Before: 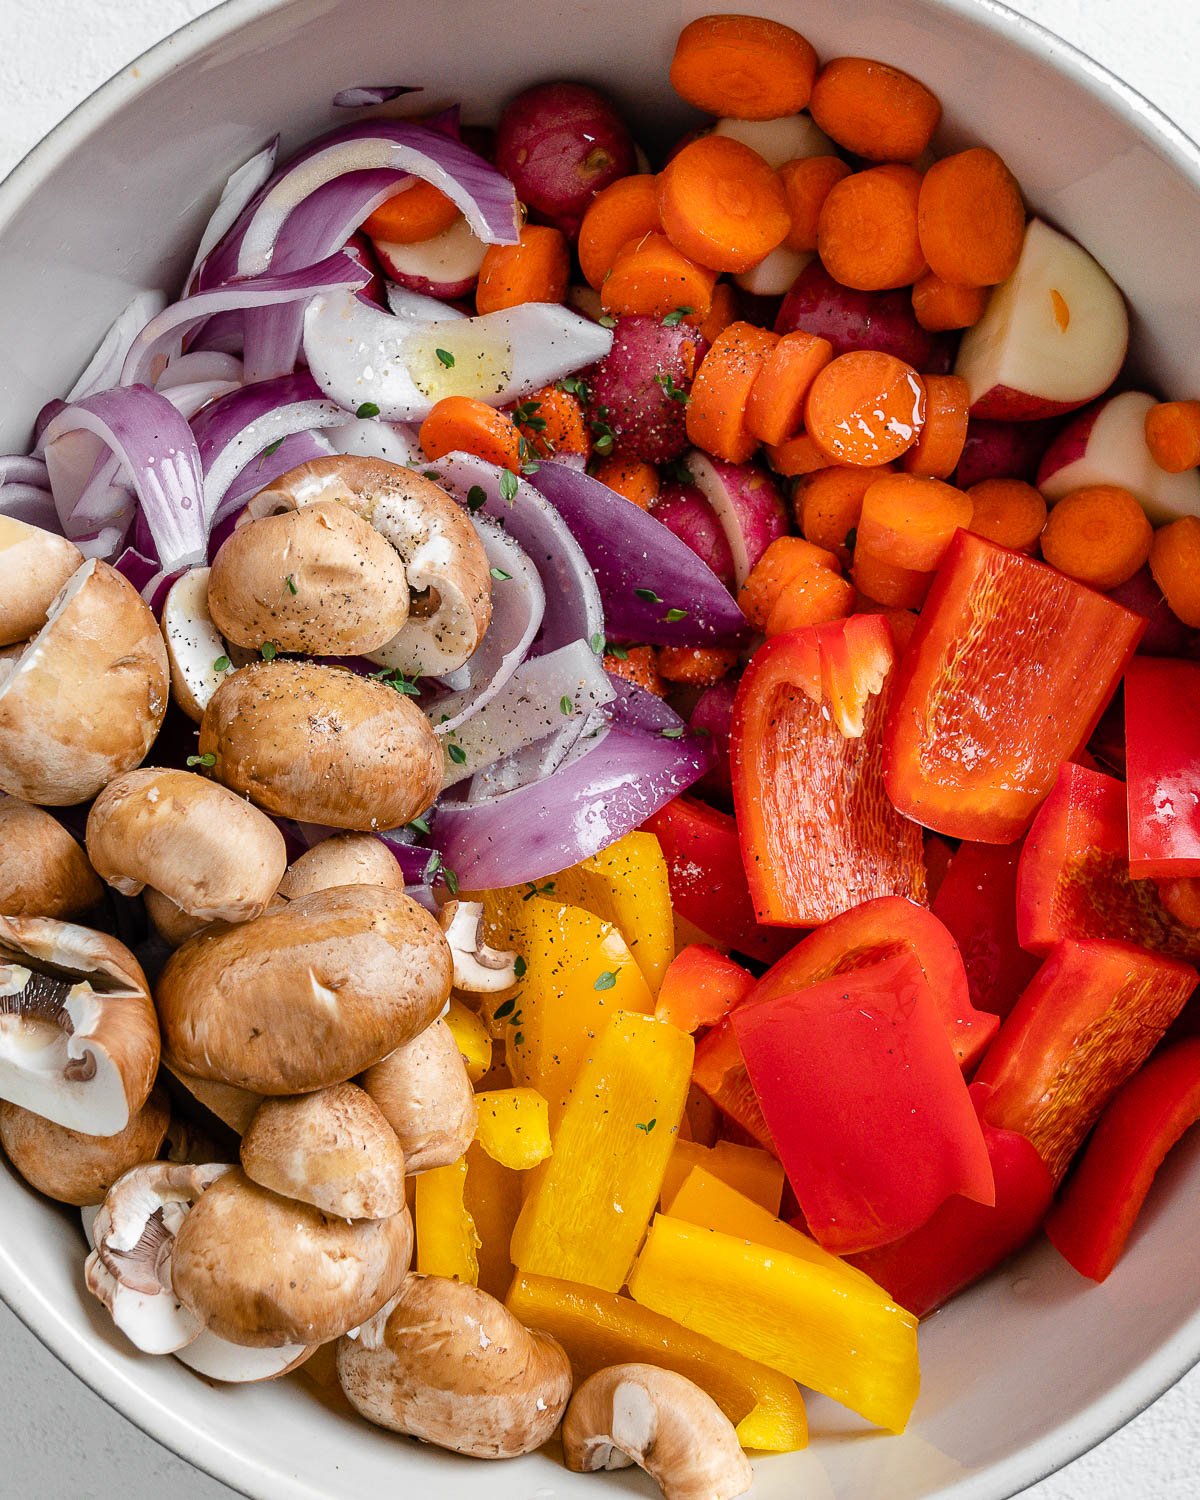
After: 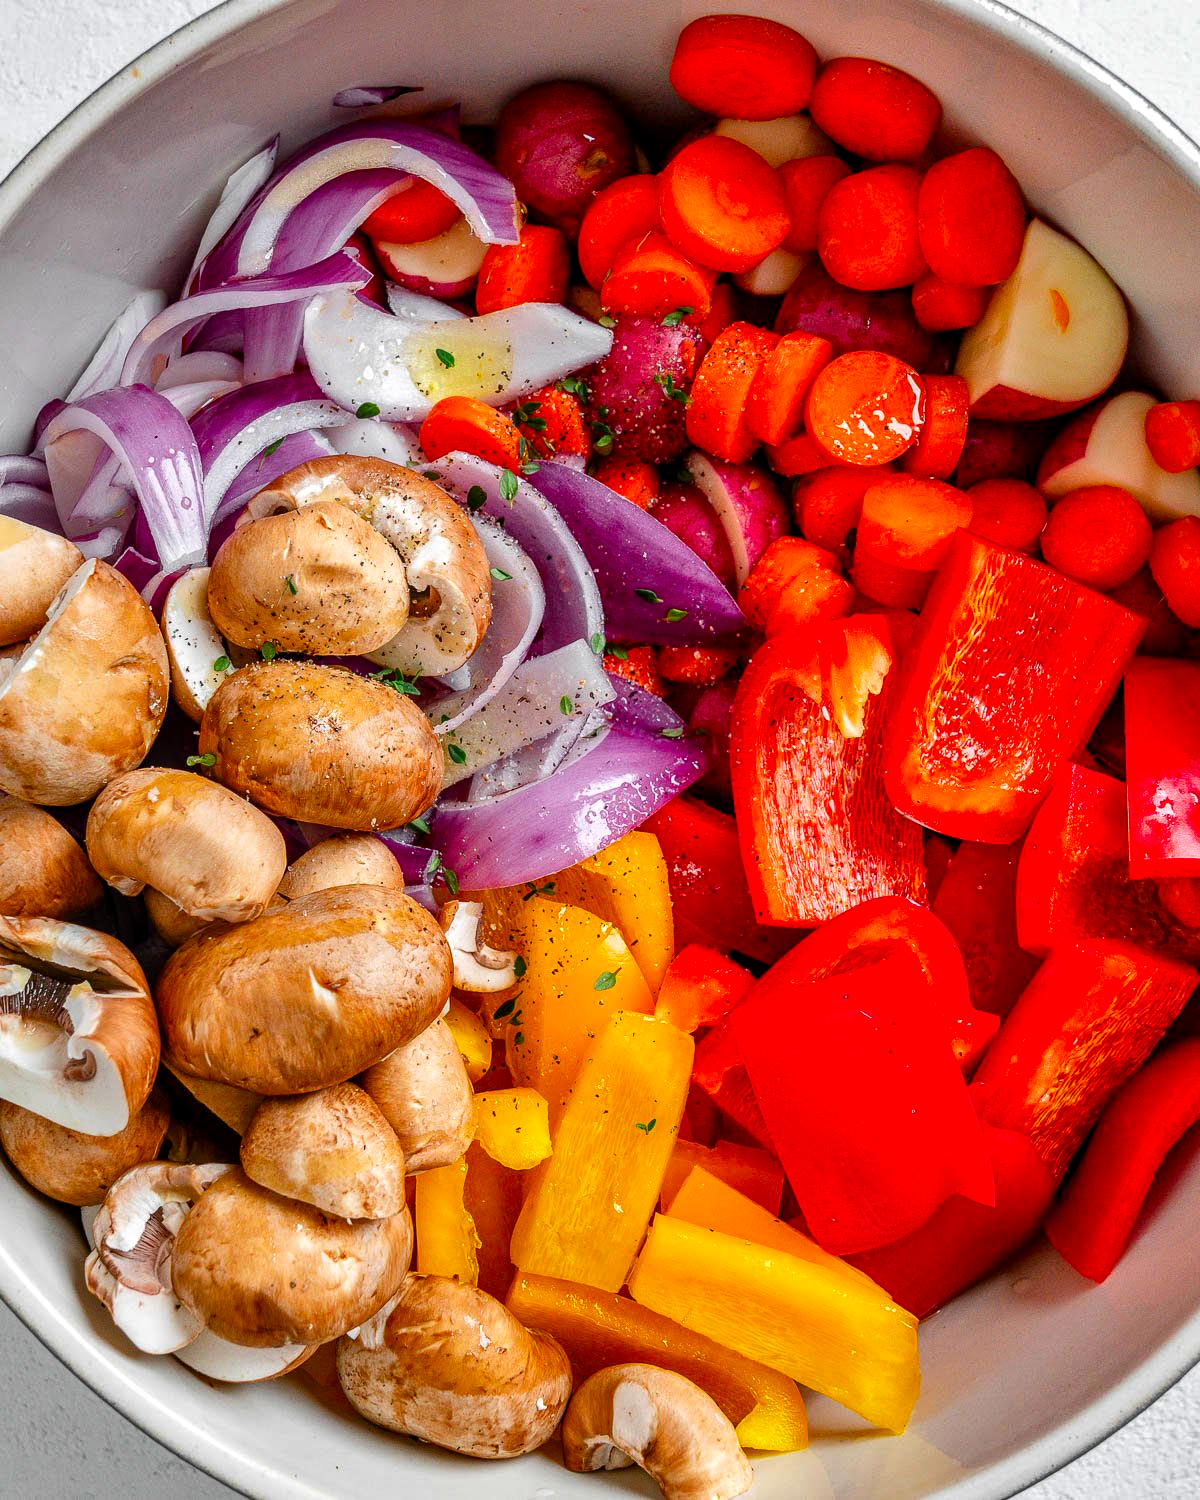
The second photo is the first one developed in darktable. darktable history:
local contrast: on, module defaults
contrast brightness saturation: saturation 0.5
shadows and highlights: soften with gaussian
